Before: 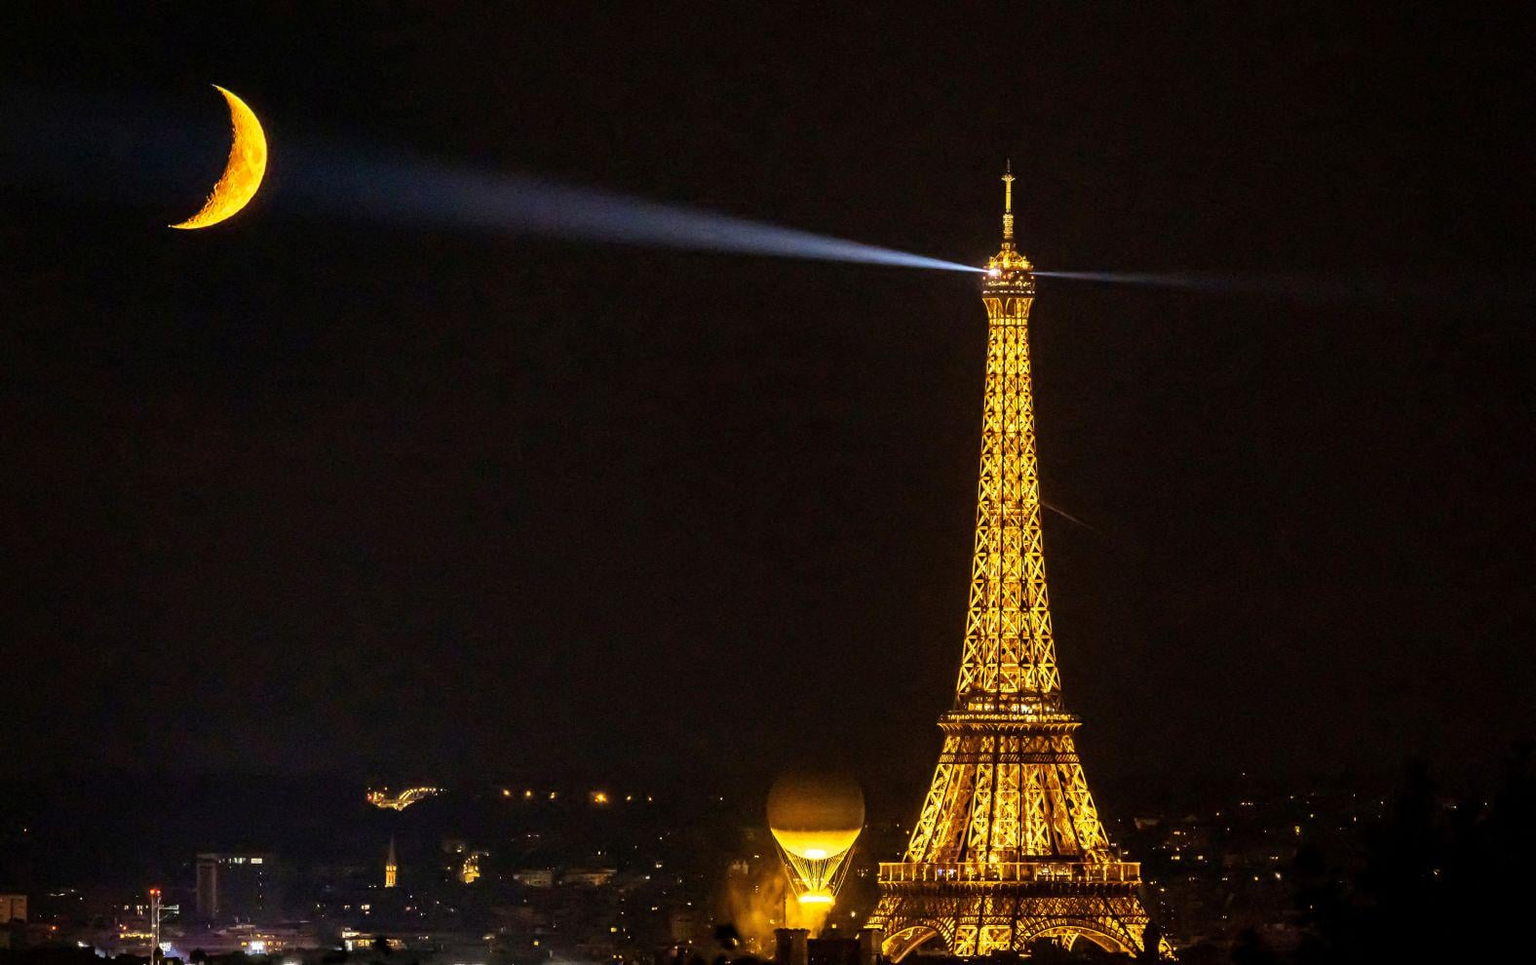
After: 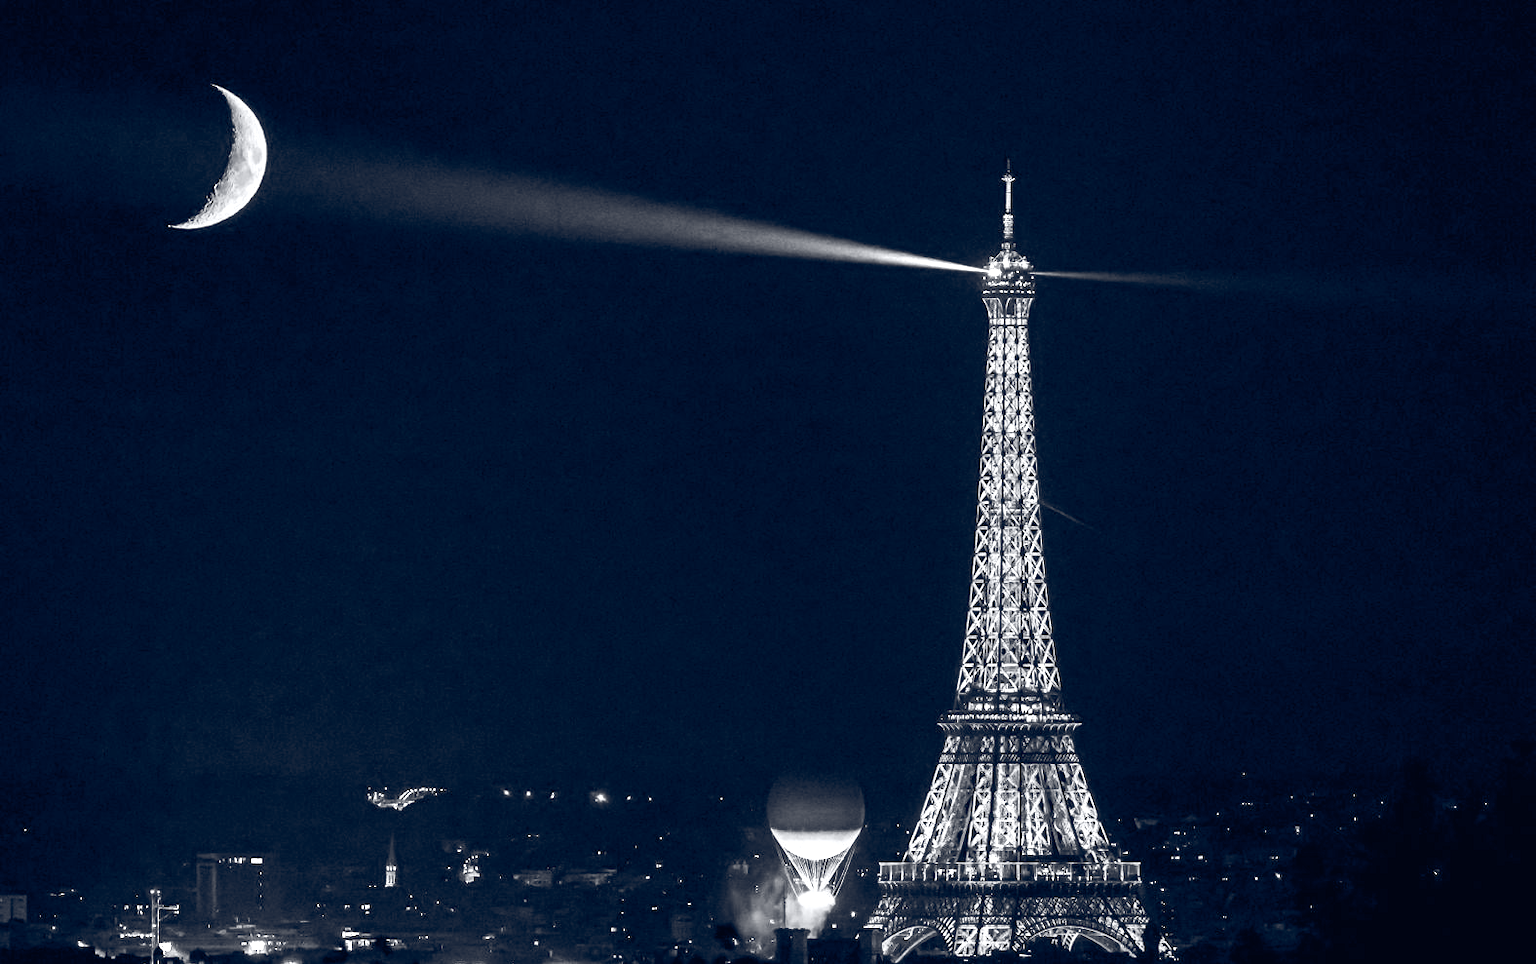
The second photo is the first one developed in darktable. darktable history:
color calibration: output gray [0.22, 0.42, 0.37, 0], illuminant as shot in camera, x 0.461, y 0.417, temperature 2680.97 K, saturation algorithm version 1 (2020)
color balance rgb: global offset › luminance 0.405%, global offset › chroma 0.213%, global offset › hue 254.98°, perceptual saturation grading › global saturation 20%, perceptual saturation grading › highlights -14.348%, perceptual saturation grading › shadows 50.125%, perceptual brilliance grading › global brilliance -4.324%, perceptual brilliance grading › highlights 23.793%, perceptual brilliance grading › mid-tones 7.507%, perceptual brilliance grading › shadows -5.088%
